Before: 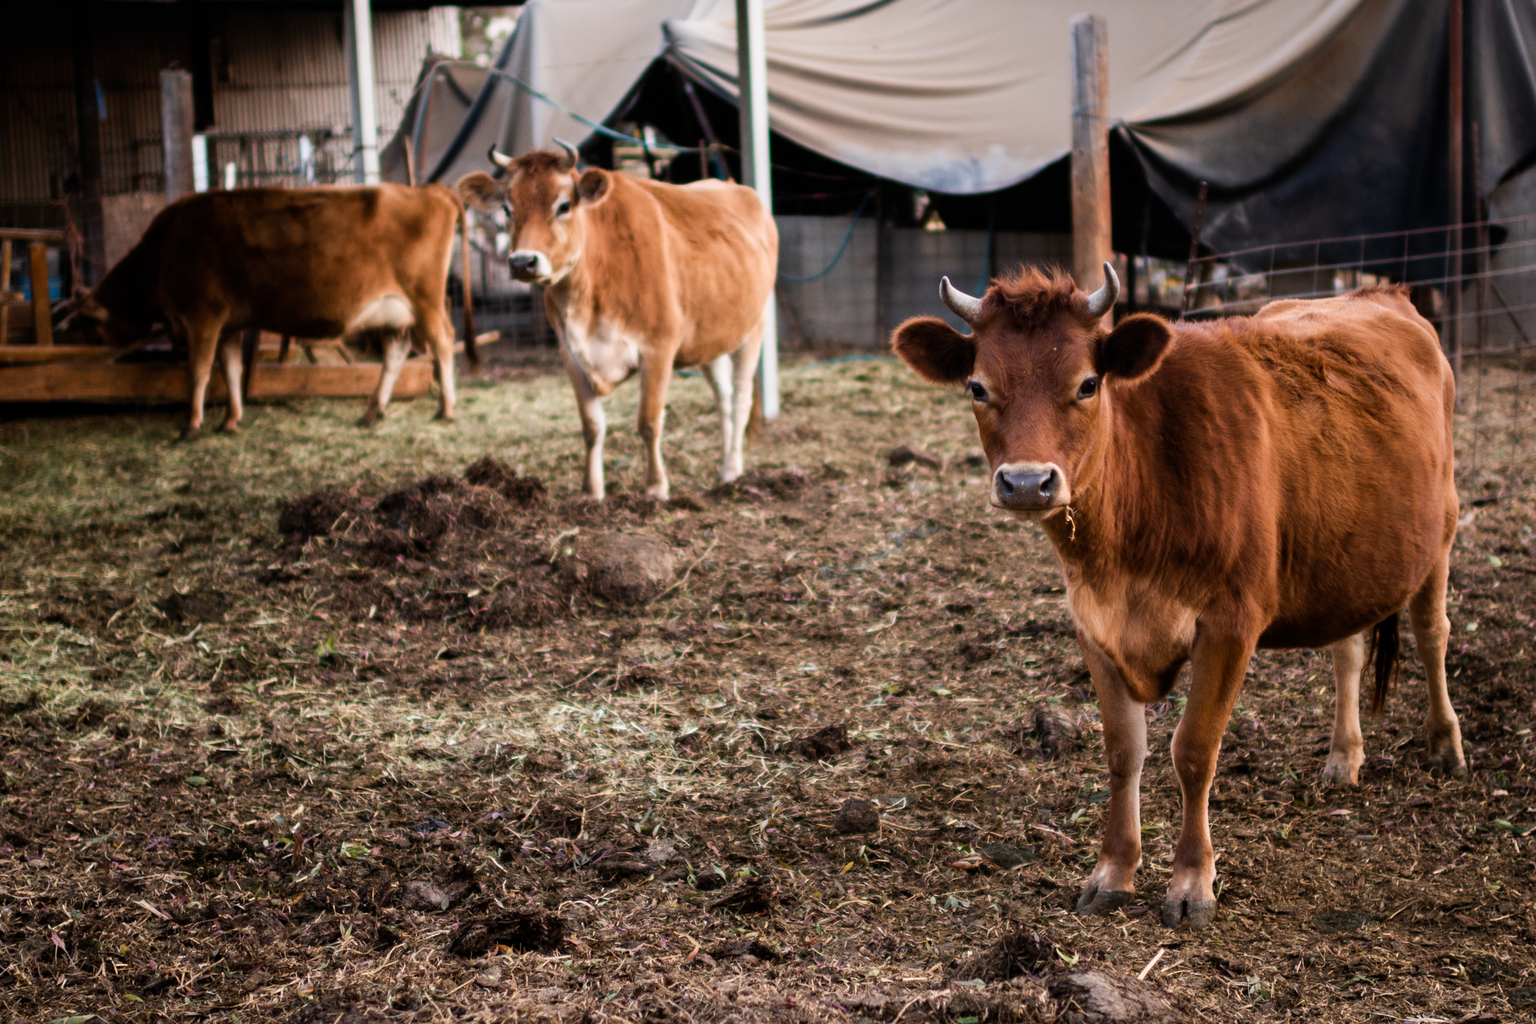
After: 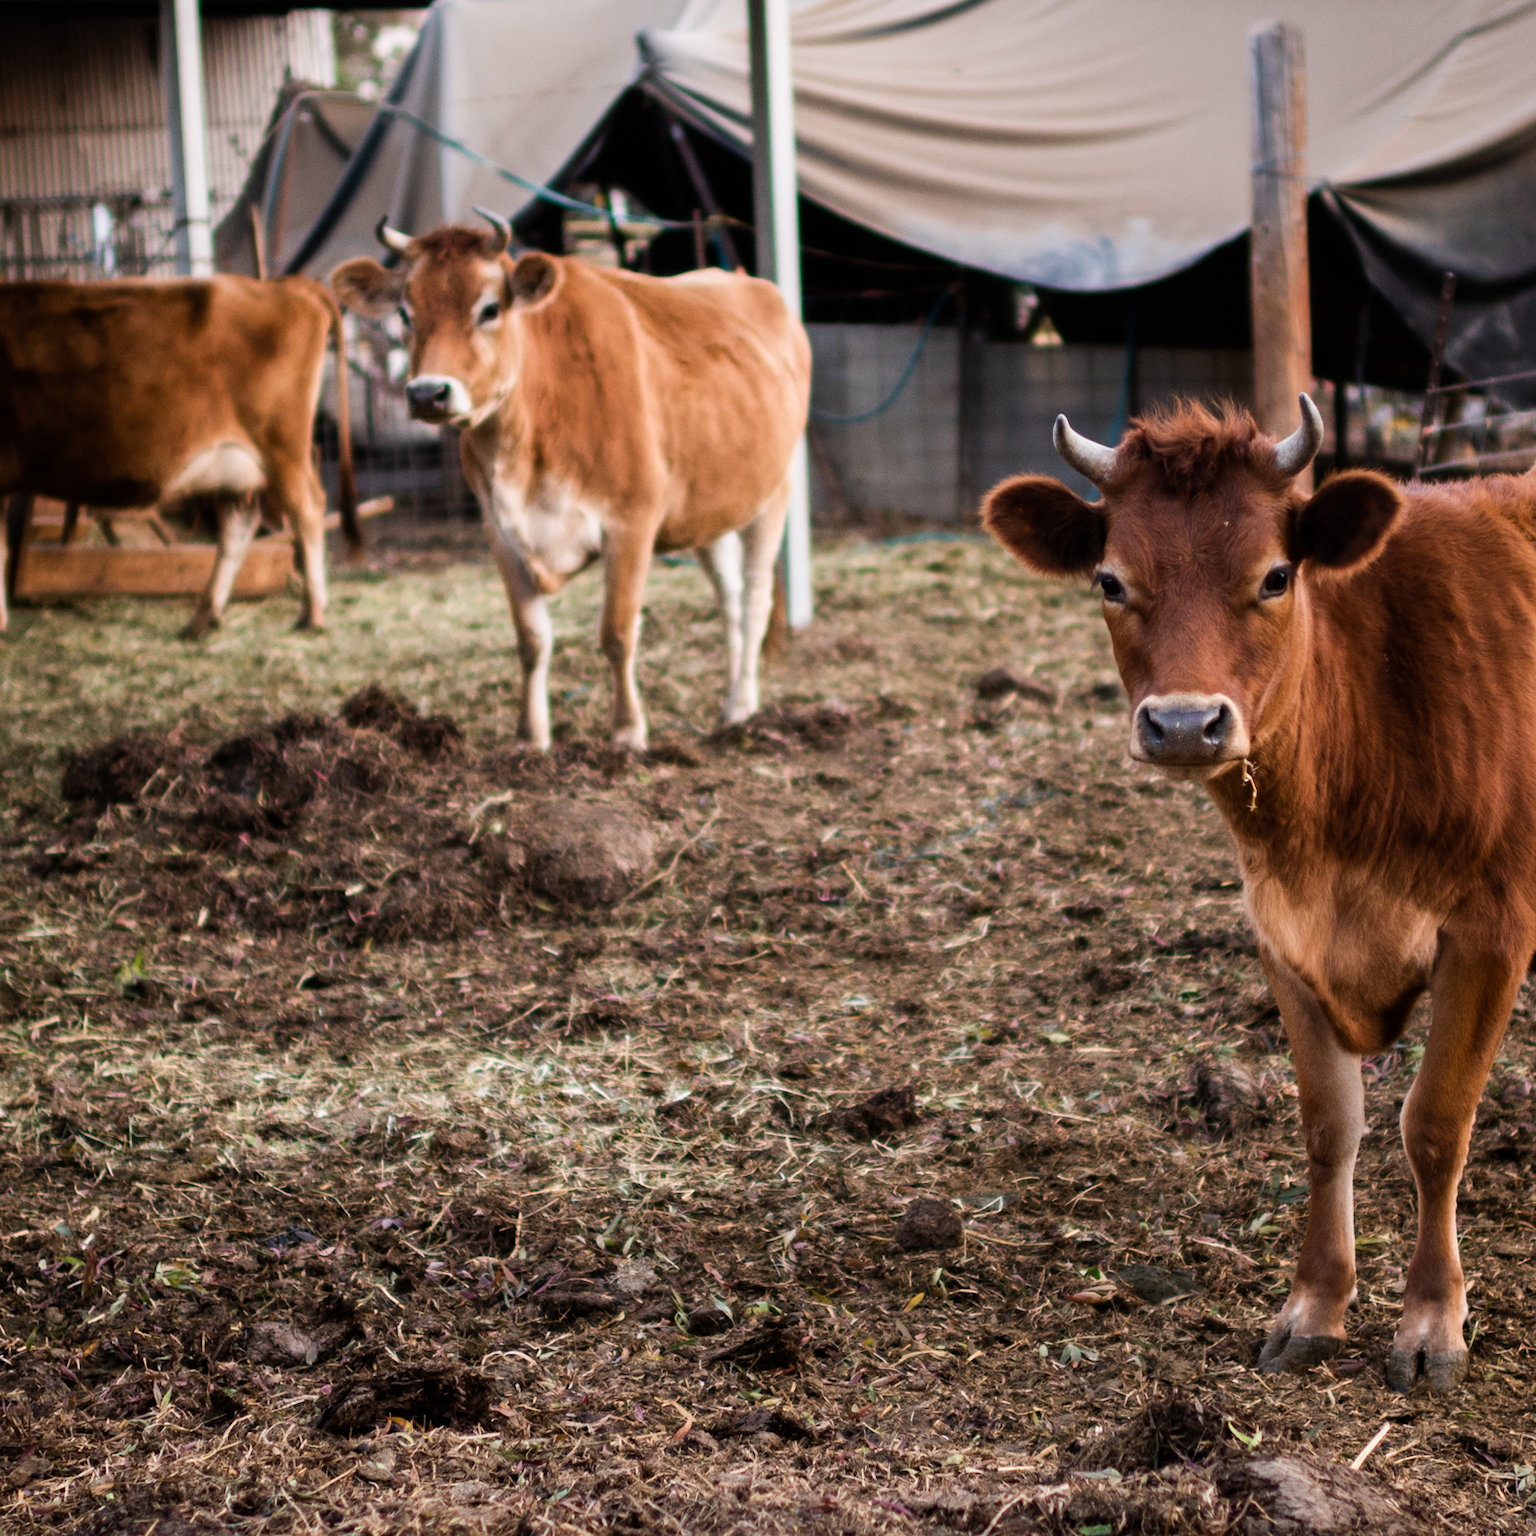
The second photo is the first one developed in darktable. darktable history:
crop and rotate: left 15.488%, right 17.842%
